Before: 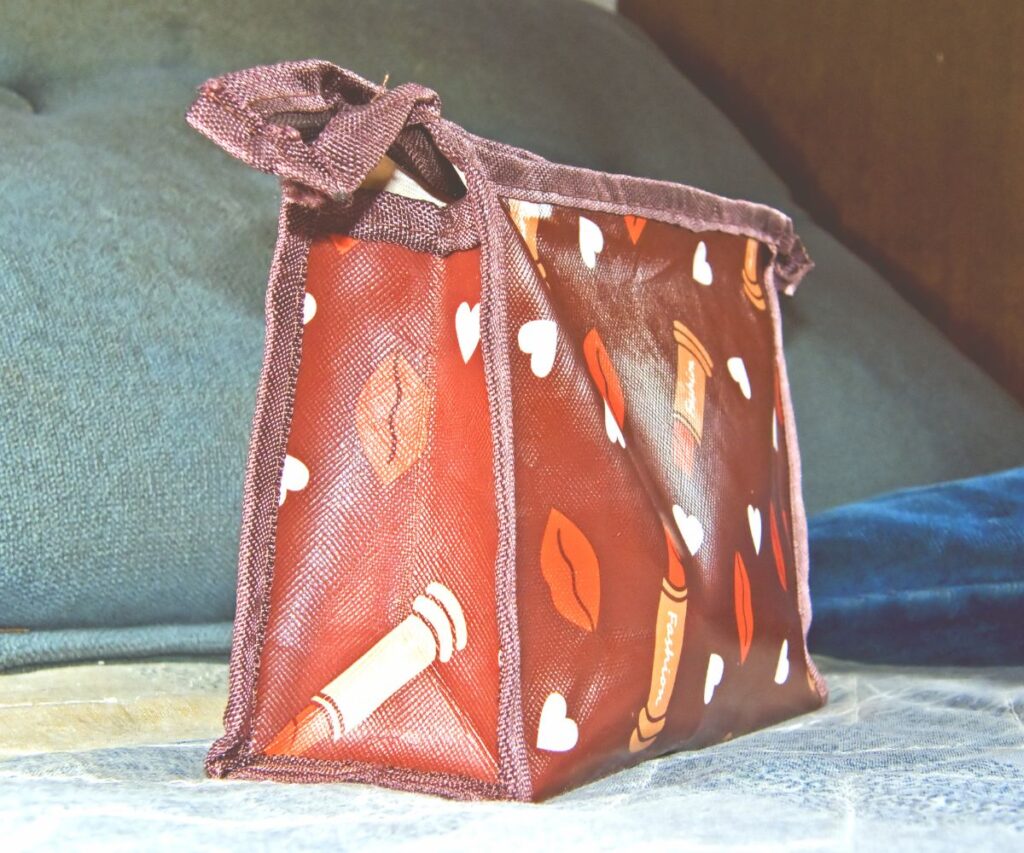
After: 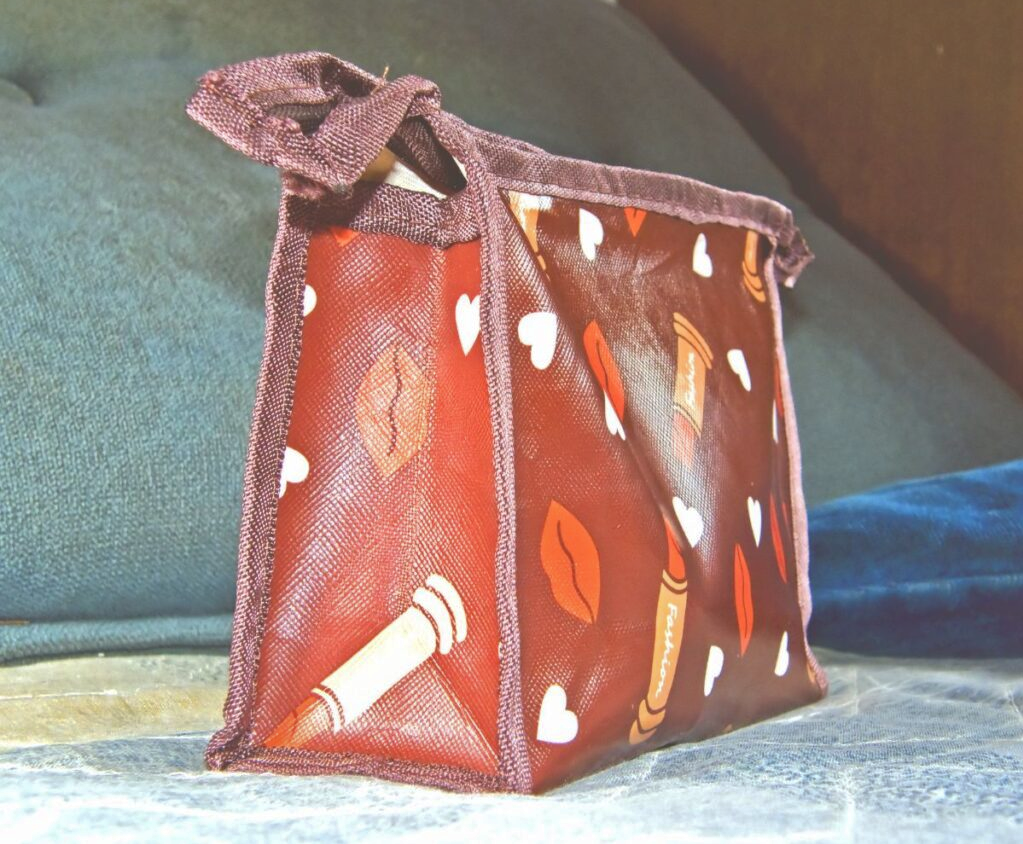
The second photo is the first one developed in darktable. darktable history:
shadows and highlights: on, module defaults
crop: top 1.049%, right 0.001%
